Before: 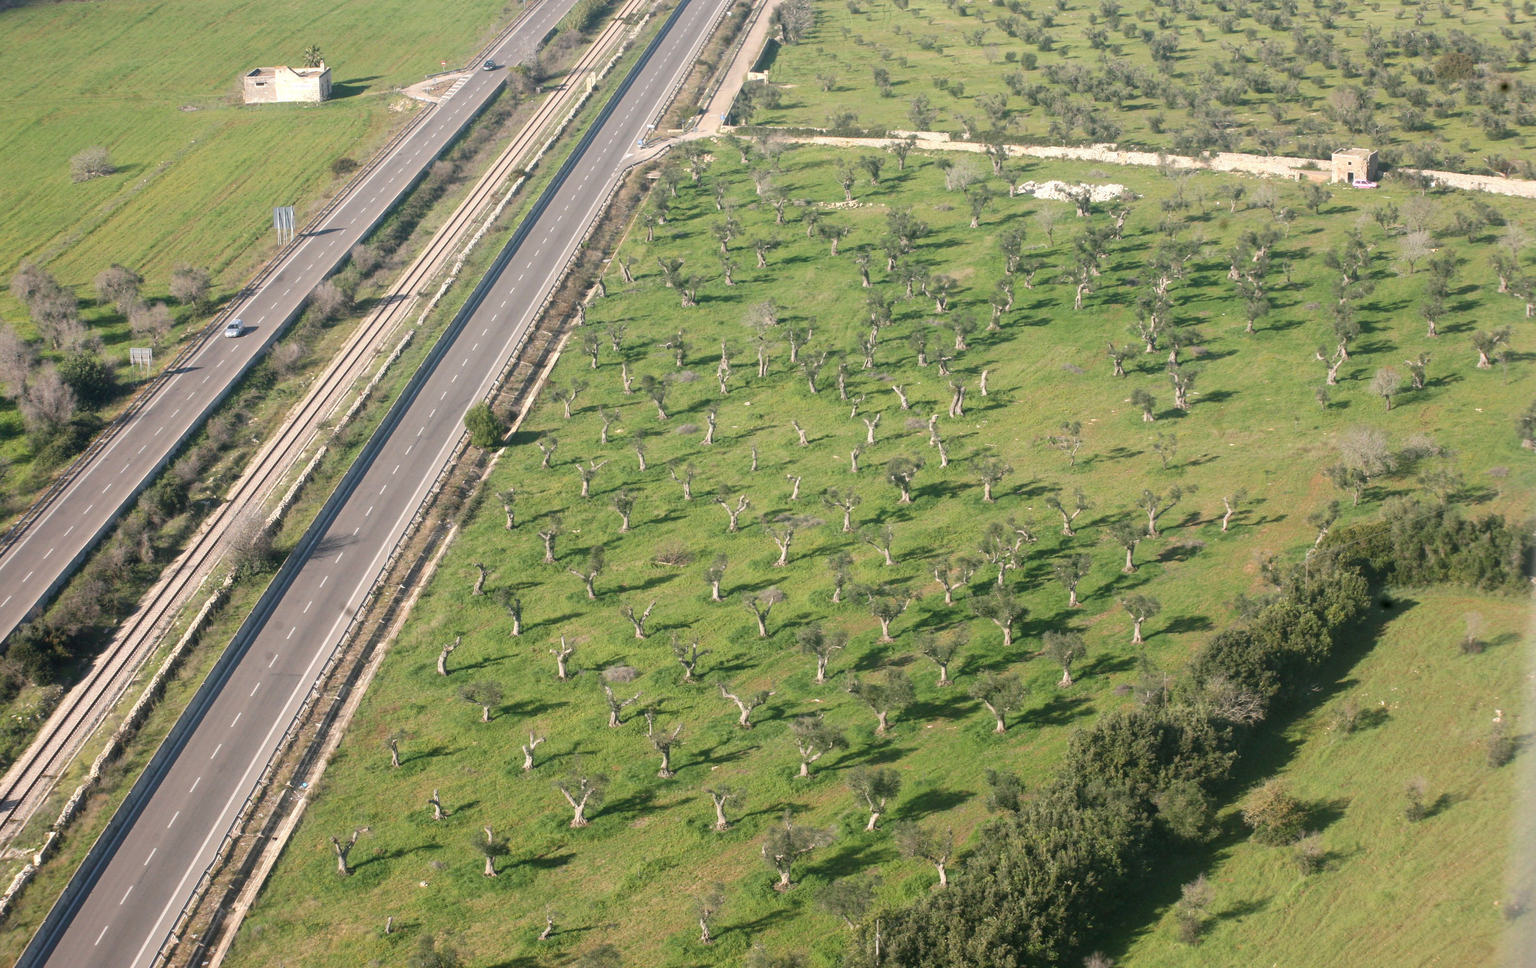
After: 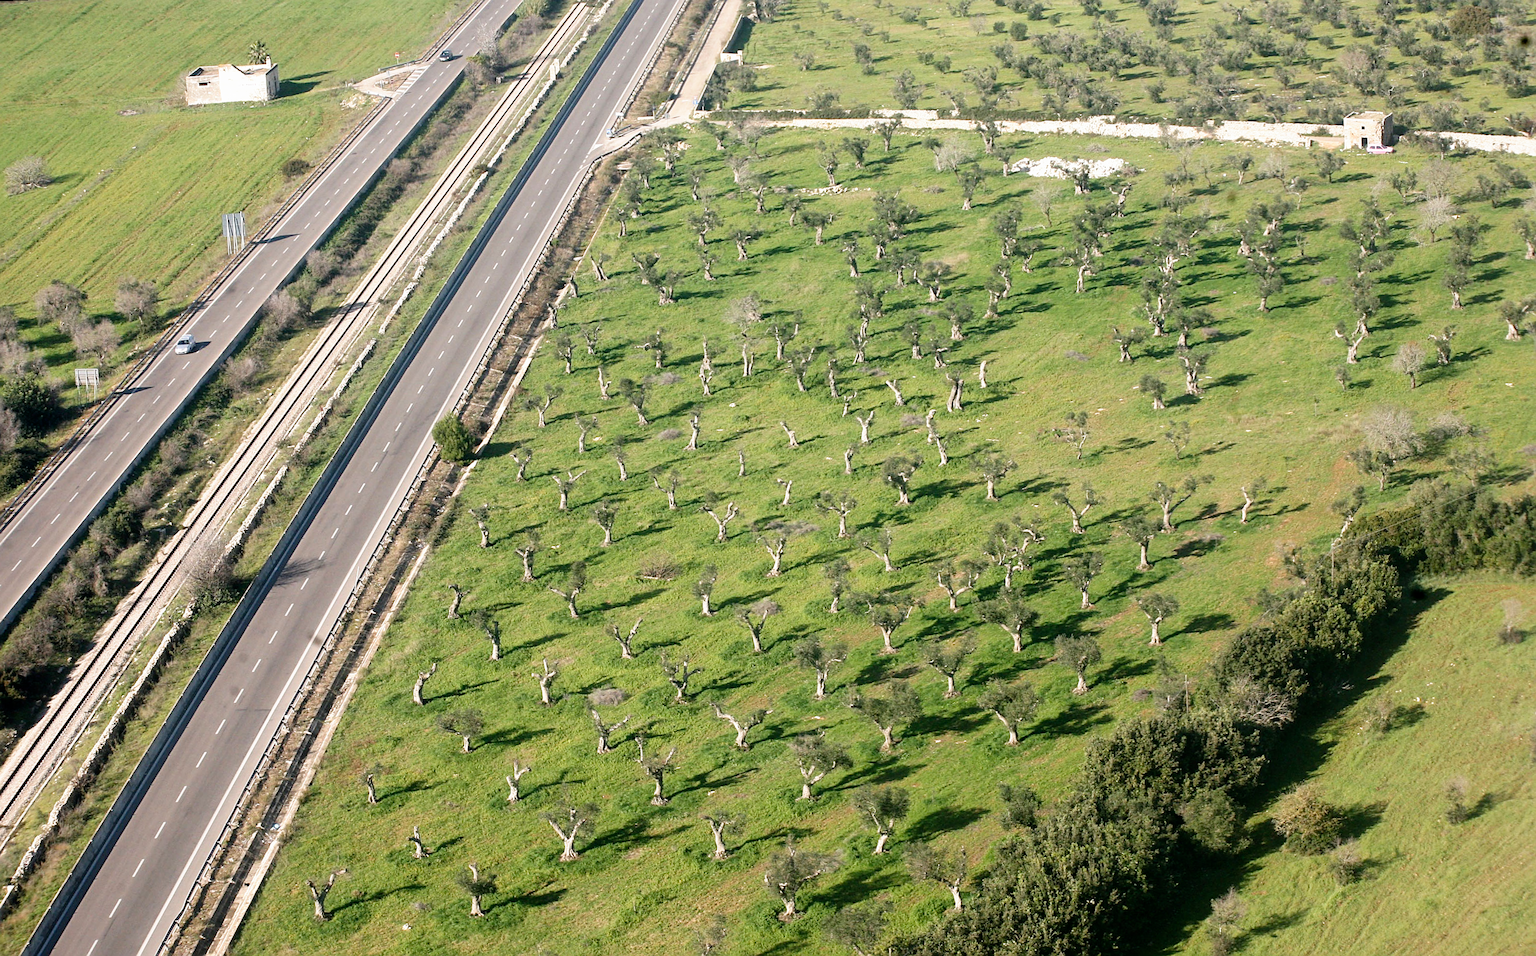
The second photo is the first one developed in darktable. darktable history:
filmic rgb: black relative exposure -8.7 EV, white relative exposure 2.7 EV, threshold 3 EV, target black luminance 0%, hardness 6.25, latitude 75%, contrast 1.325, highlights saturation mix -5%, preserve chrominance no, color science v5 (2021), iterations of high-quality reconstruction 0, enable highlight reconstruction true
rotate and perspective: rotation -2°, crop left 0.022, crop right 0.978, crop top 0.049, crop bottom 0.951
sharpen: amount 0.575
crop and rotate: left 2.536%, right 1.107%, bottom 2.246%
